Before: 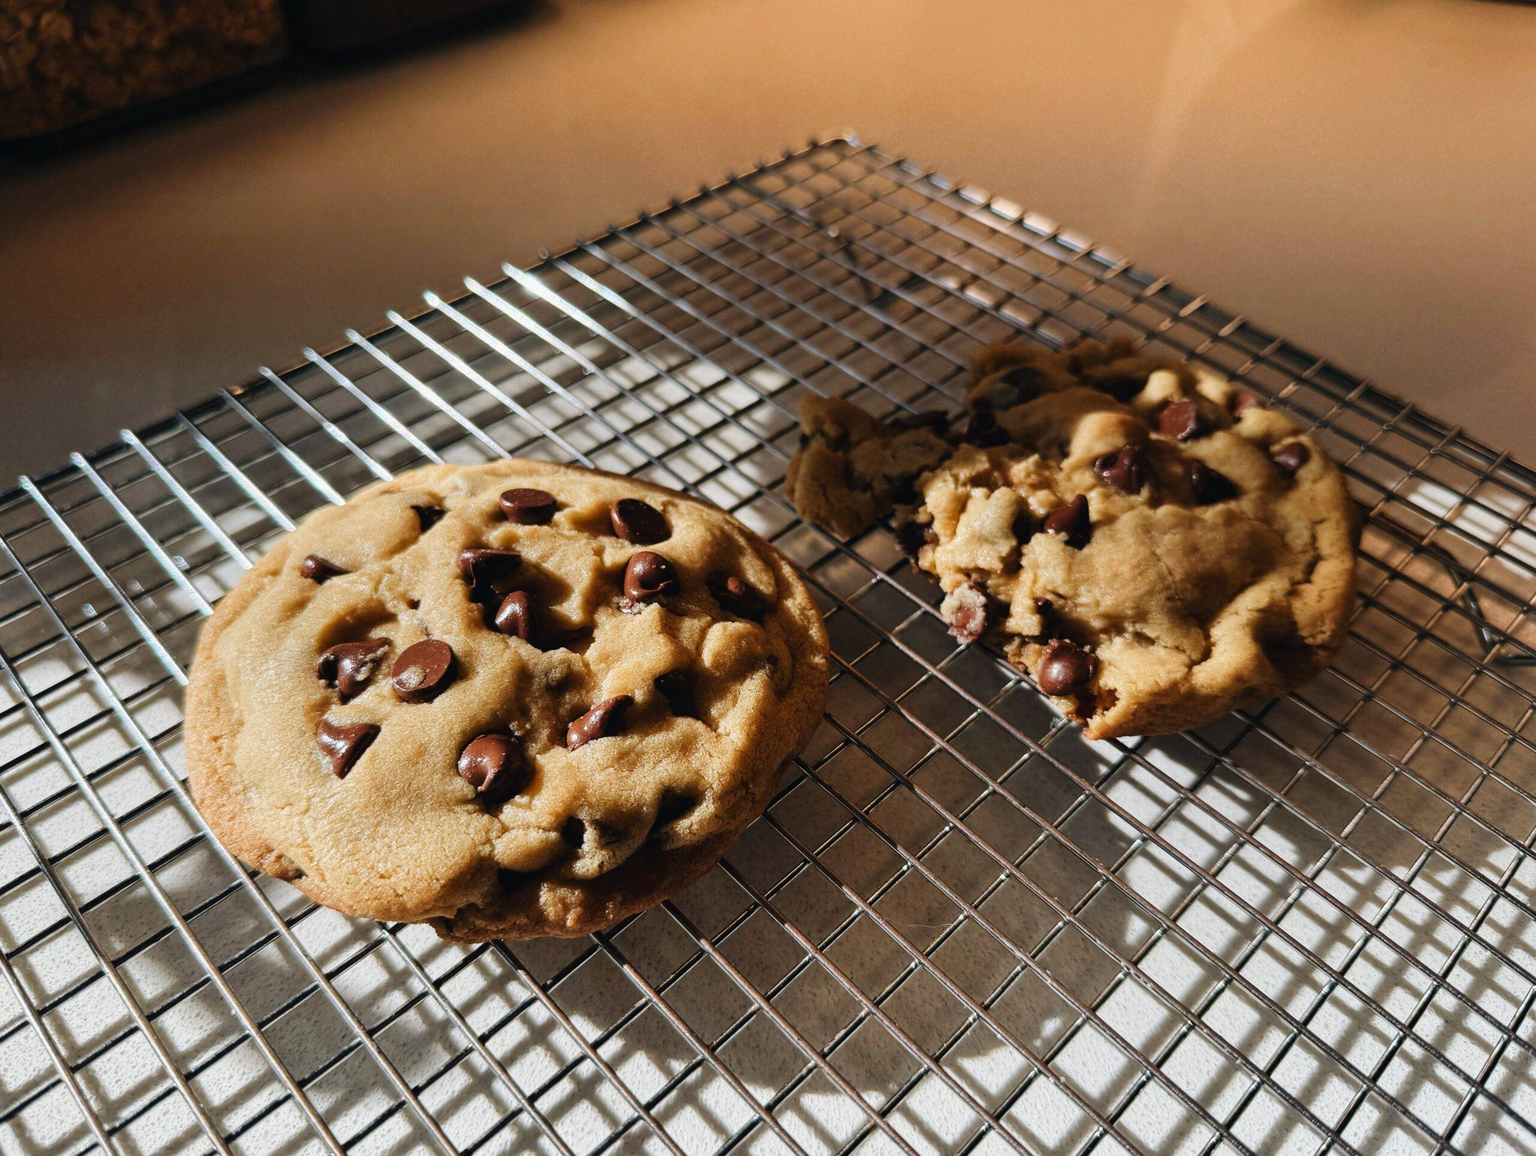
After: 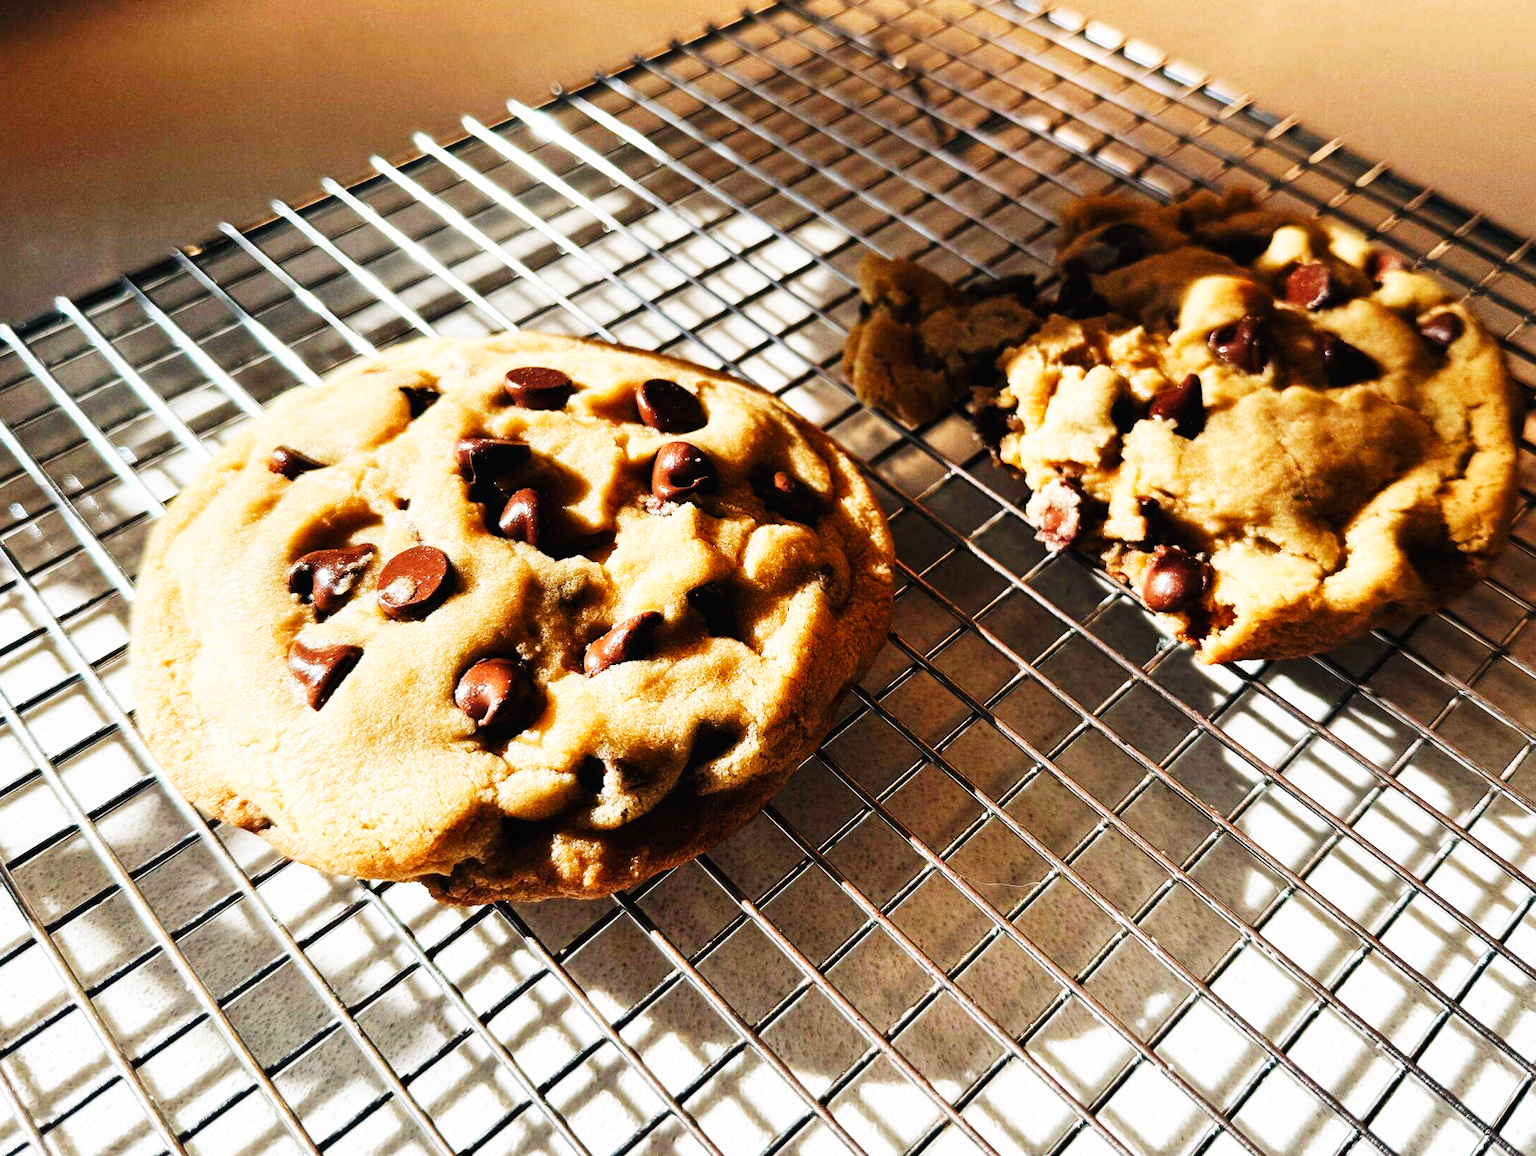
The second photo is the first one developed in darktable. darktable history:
crop and rotate: left 4.842%, top 15.51%, right 10.668%
base curve: curves: ch0 [(0, 0) (0.007, 0.004) (0.027, 0.03) (0.046, 0.07) (0.207, 0.54) (0.442, 0.872) (0.673, 0.972) (1, 1)], preserve colors none
